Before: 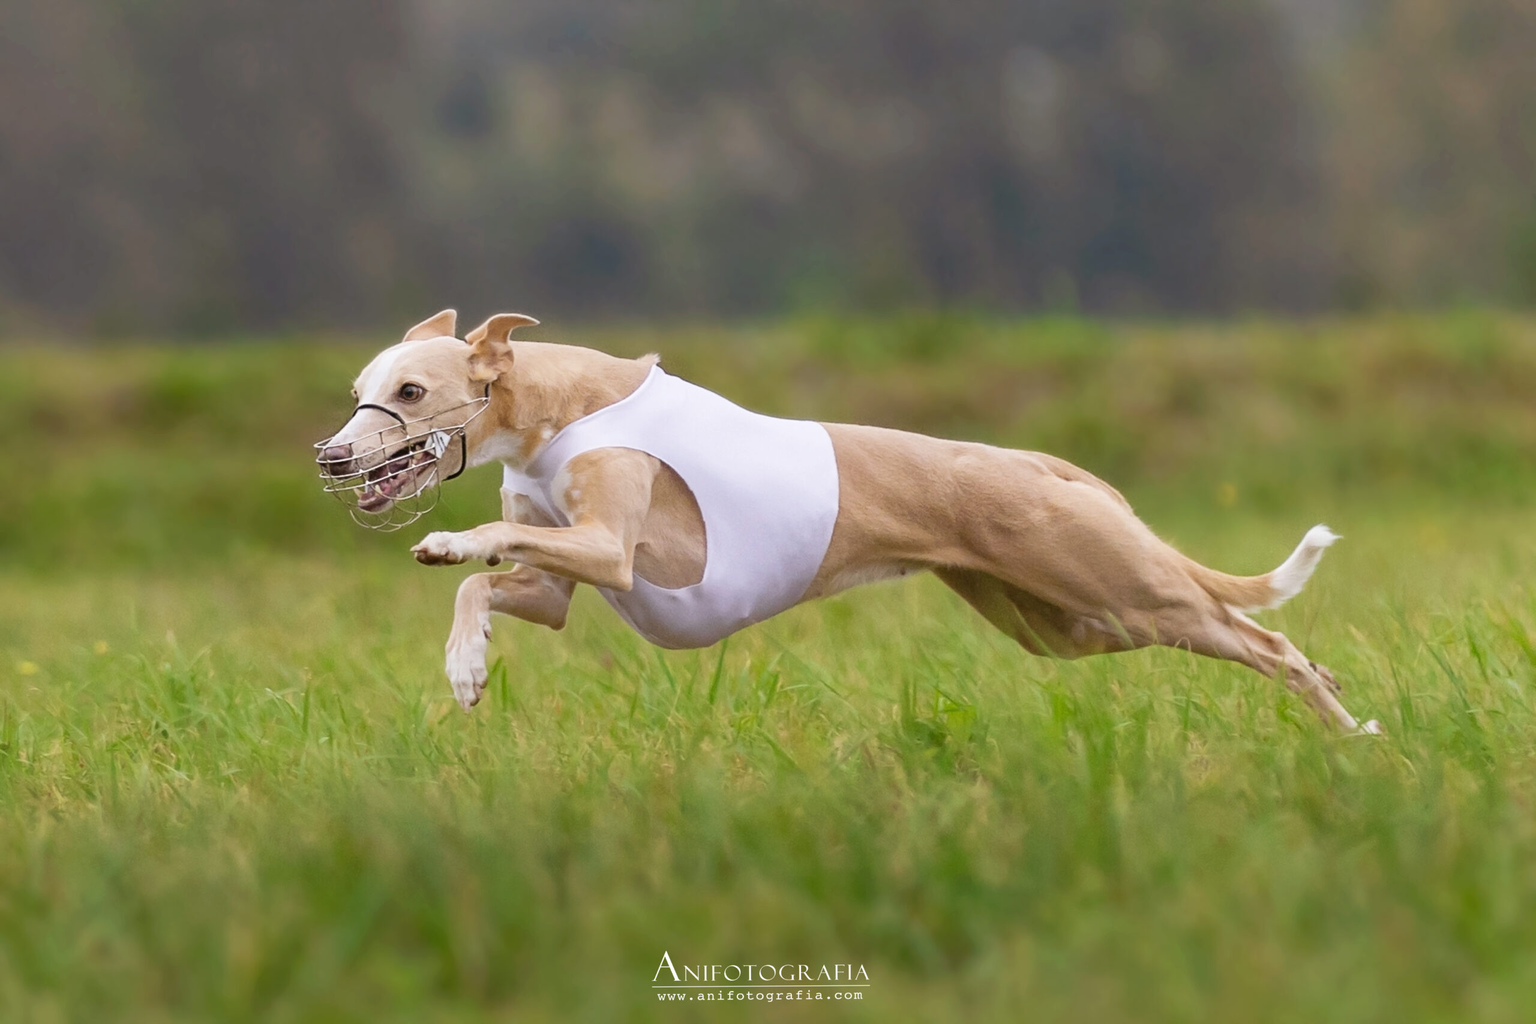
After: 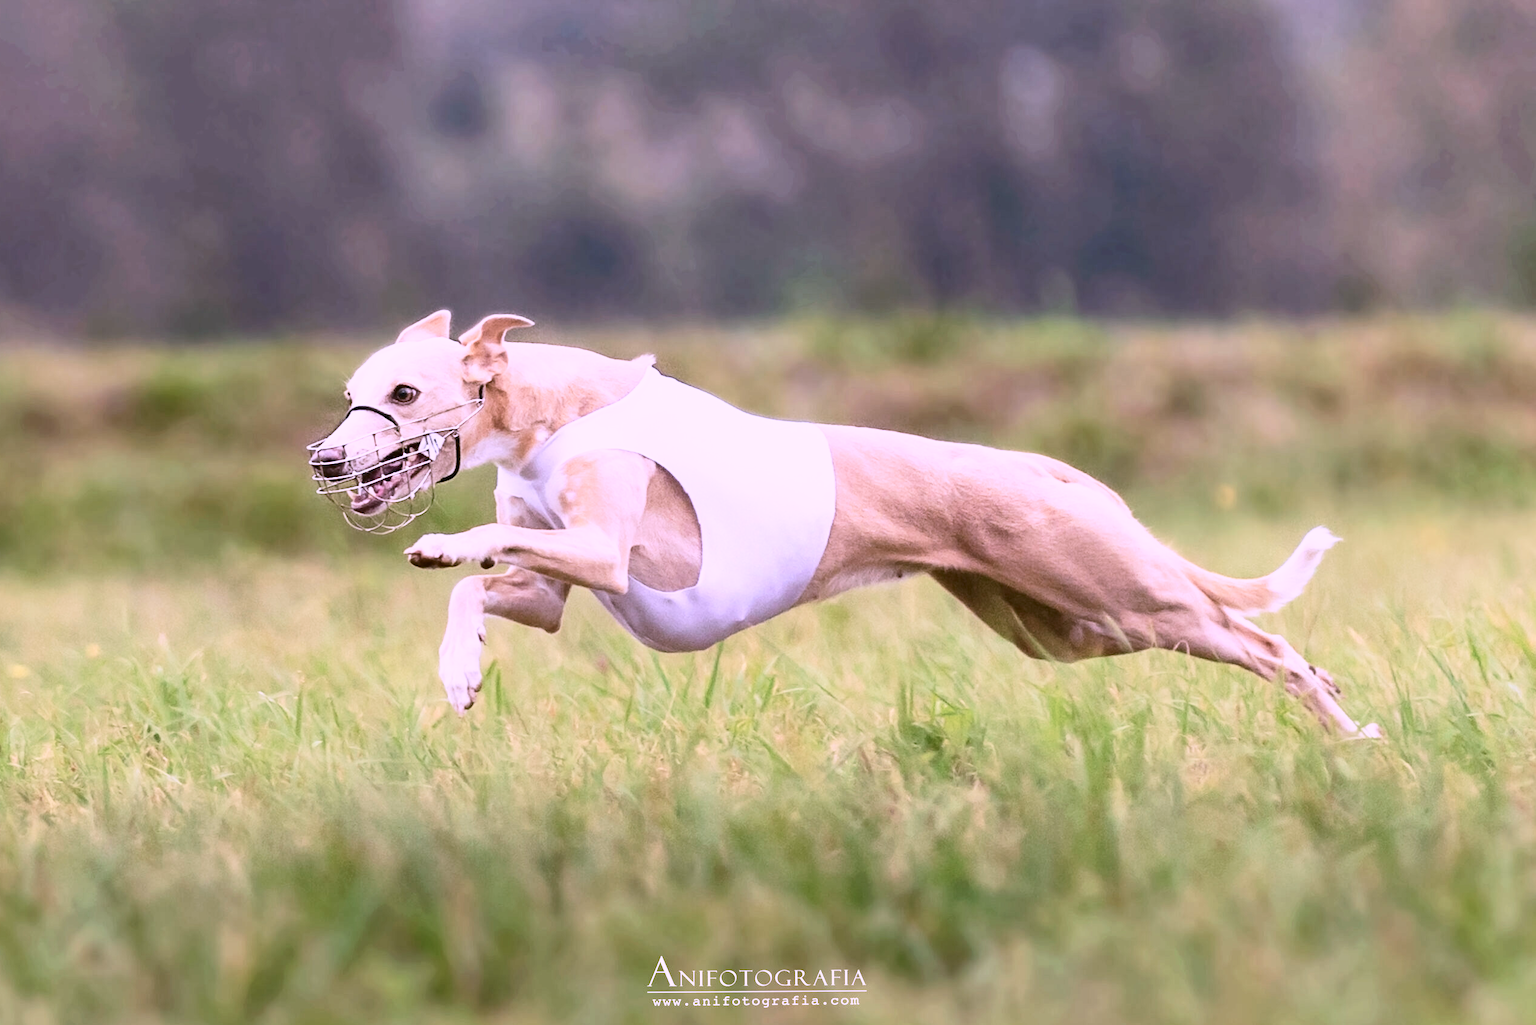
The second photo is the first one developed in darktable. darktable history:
color correction: highlights a* 15.08, highlights b* -25.54
contrast brightness saturation: contrast 0.284
base curve: curves: ch0 [(0, 0) (0.088, 0.125) (0.176, 0.251) (0.354, 0.501) (0.613, 0.749) (1, 0.877)], exposure shift 0.01, preserve colors none
crop and rotate: left 0.595%, top 0.149%, bottom 0.277%
